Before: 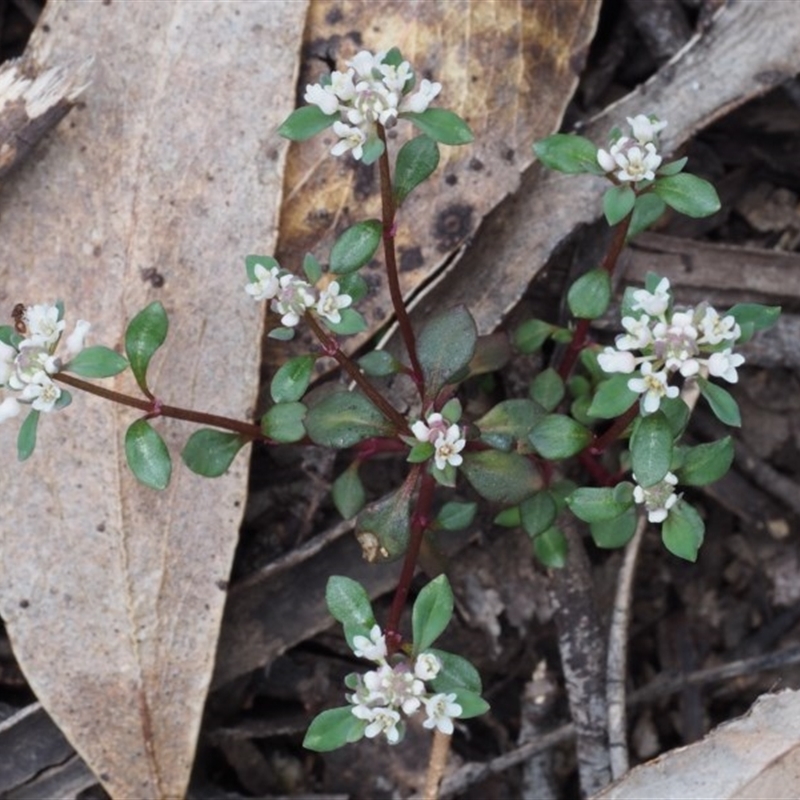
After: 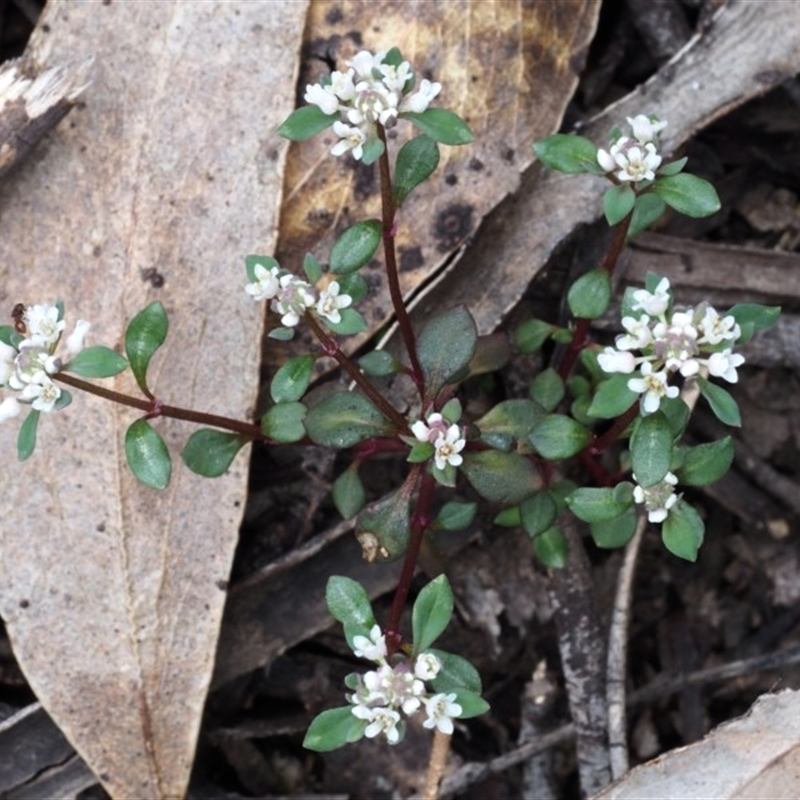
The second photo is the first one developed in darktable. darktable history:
color balance rgb: perceptual saturation grading › global saturation 0.981%, contrast 14.804%
